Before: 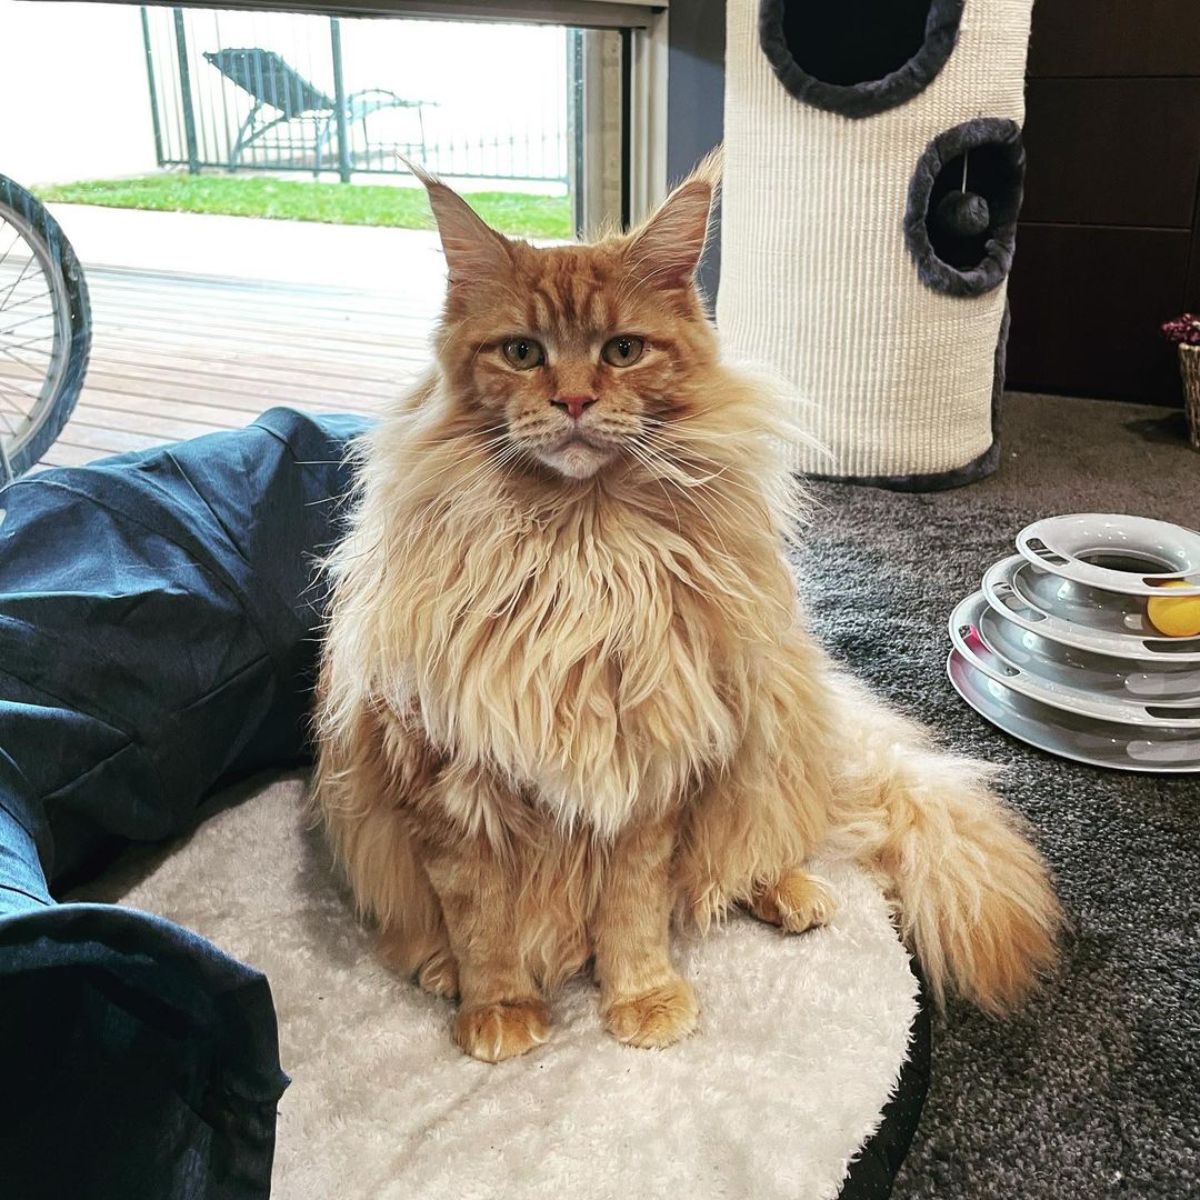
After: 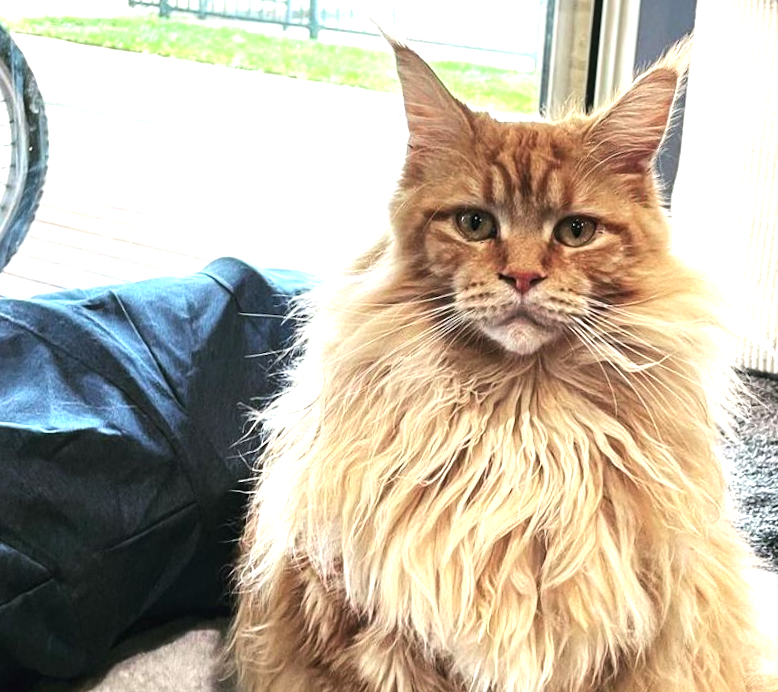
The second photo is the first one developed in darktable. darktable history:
crop and rotate: angle -4.99°, left 2.122%, top 6.945%, right 27.566%, bottom 30.519%
exposure: exposure 0.493 EV, compensate highlight preservation false
tone equalizer: -8 EV -0.417 EV, -7 EV -0.389 EV, -6 EV -0.333 EV, -5 EV -0.222 EV, -3 EV 0.222 EV, -2 EV 0.333 EV, -1 EV 0.389 EV, +0 EV 0.417 EV, edges refinement/feathering 500, mask exposure compensation -1.57 EV, preserve details no
